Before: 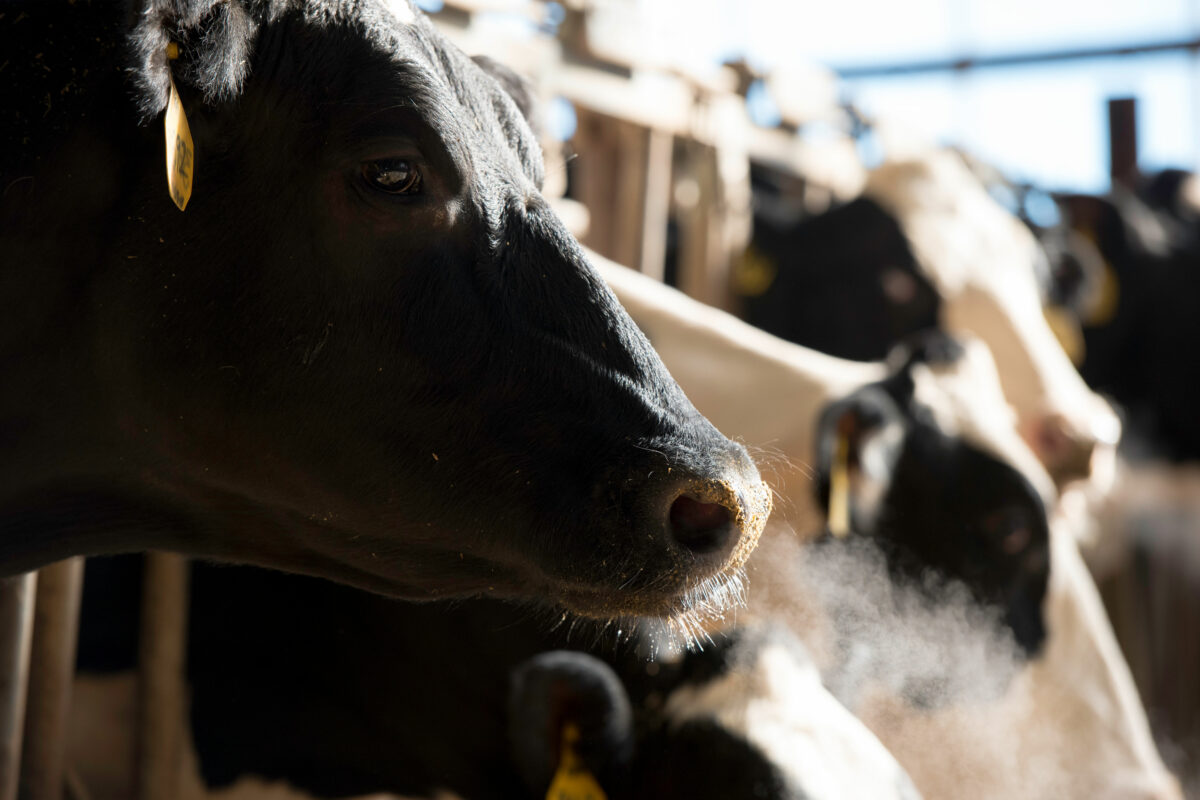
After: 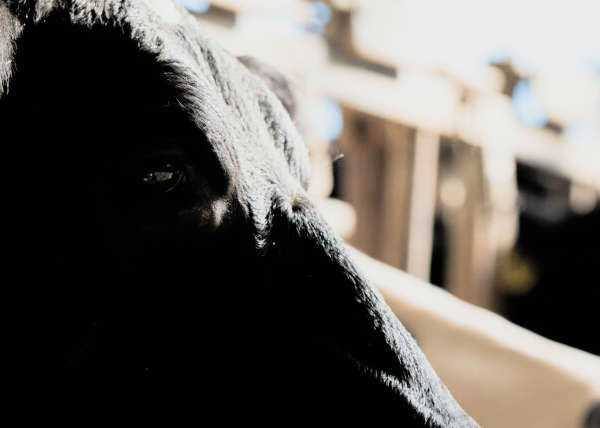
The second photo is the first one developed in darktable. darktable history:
contrast brightness saturation: brightness 0.15
filmic rgb: black relative exposure -5 EV, hardness 2.88, contrast 1.4, highlights saturation mix -20%
crop: left 19.556%, right 30.401%, bottom 46.458%
